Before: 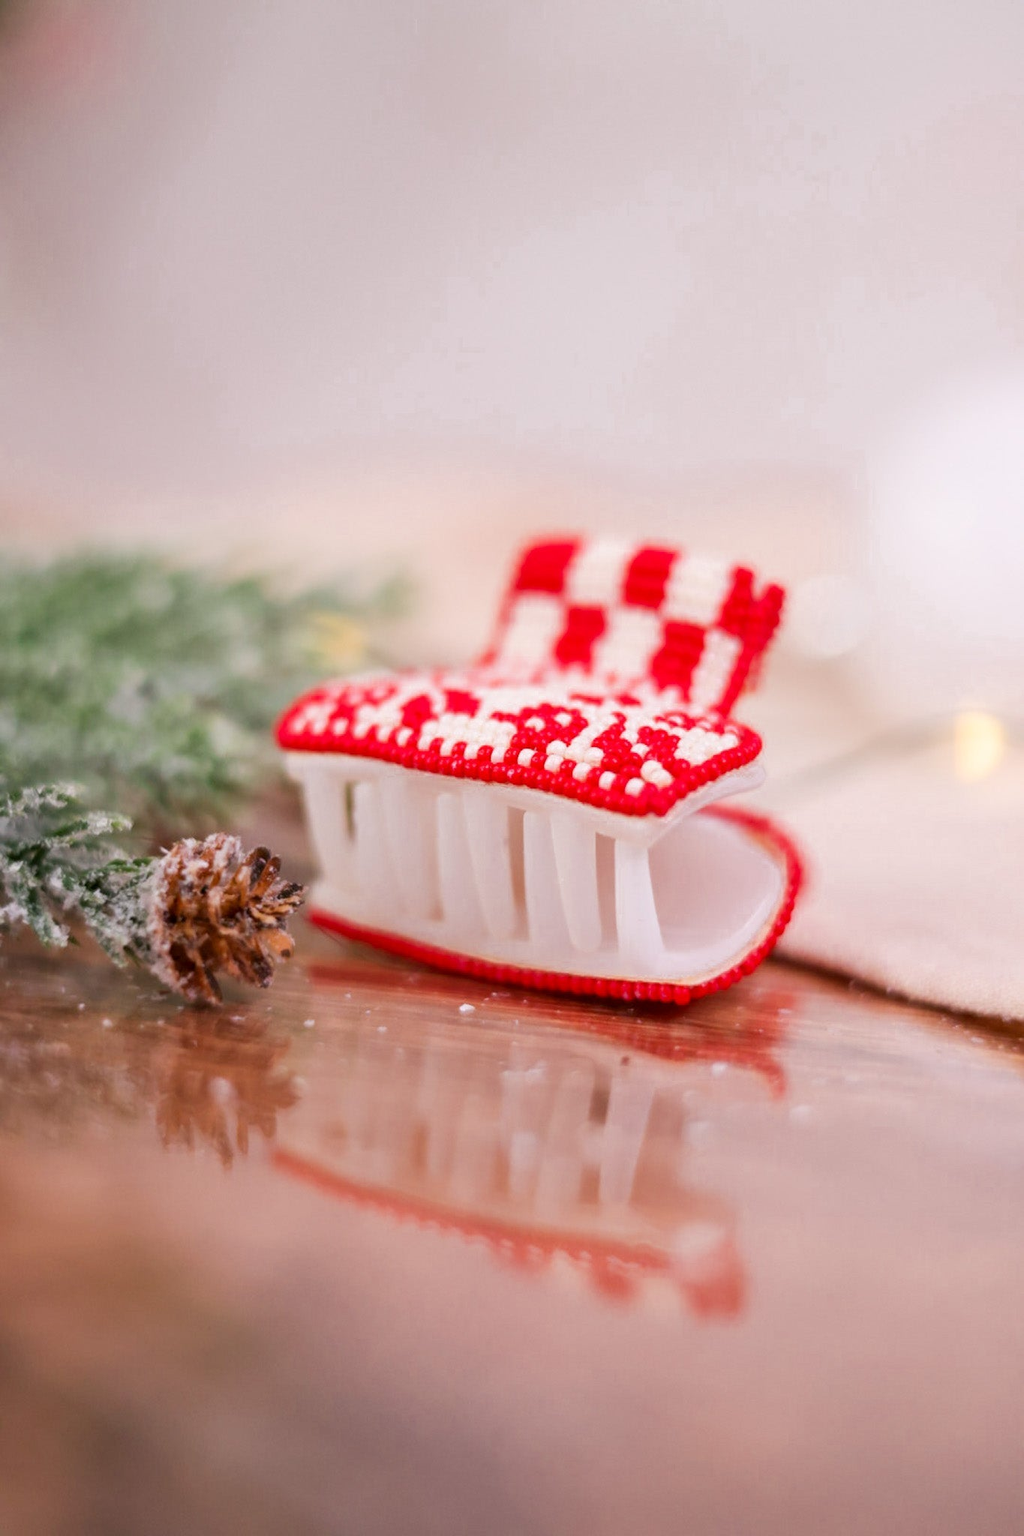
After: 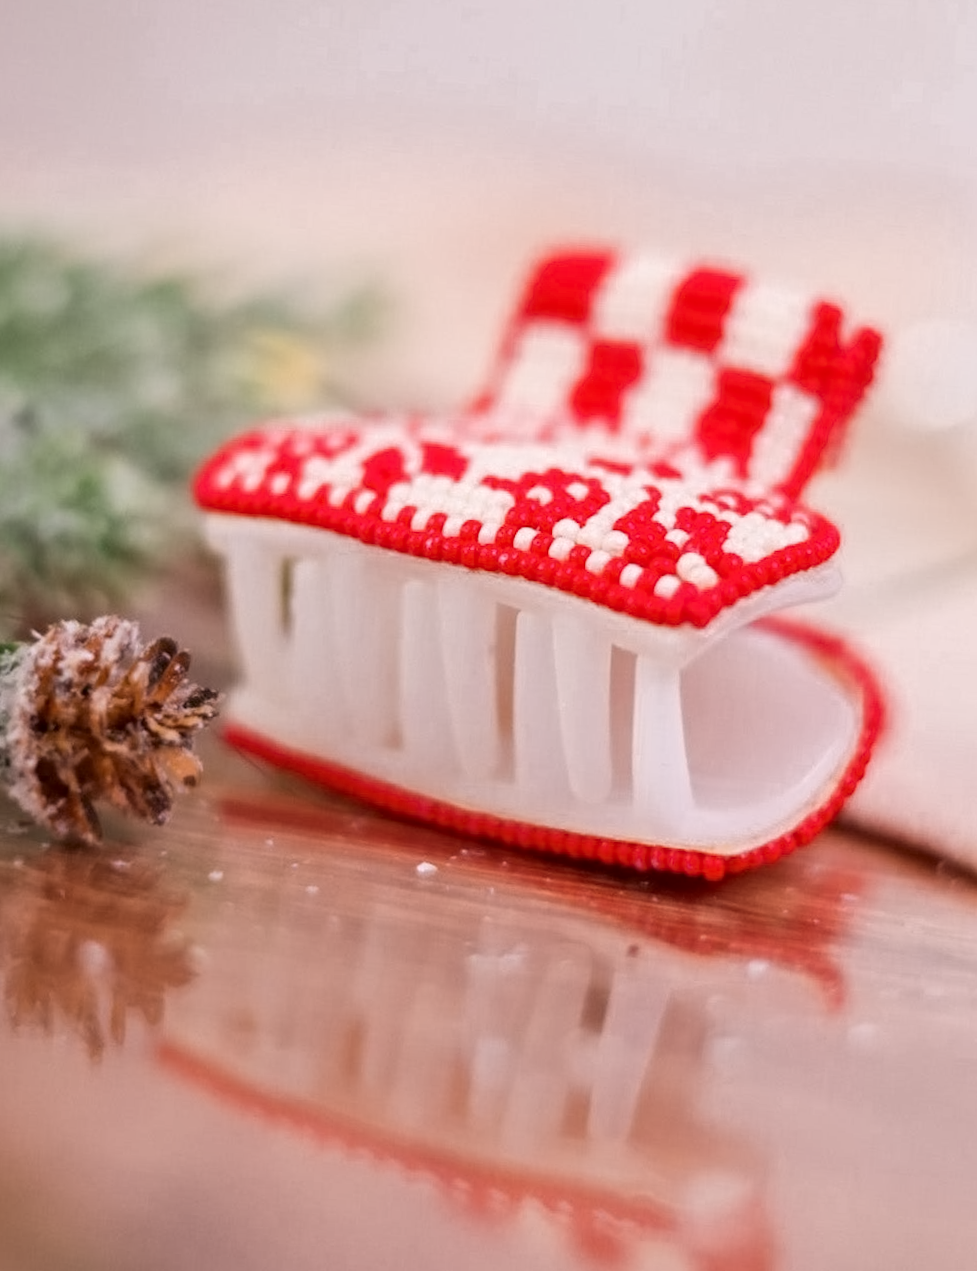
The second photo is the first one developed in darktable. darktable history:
contrast equalizer: y [[0.5 ×6], [0.5 ×6], [0.5 ×6], [0 ×6], [0, 0.039, 0.251, 0.29, 0.293, 0.292]]
crop and rotate: angle -3.37°, left 9.79%, top 20.73%, right 12.42%, bottom 11.82%
exposure: compensate highlight preservation false
